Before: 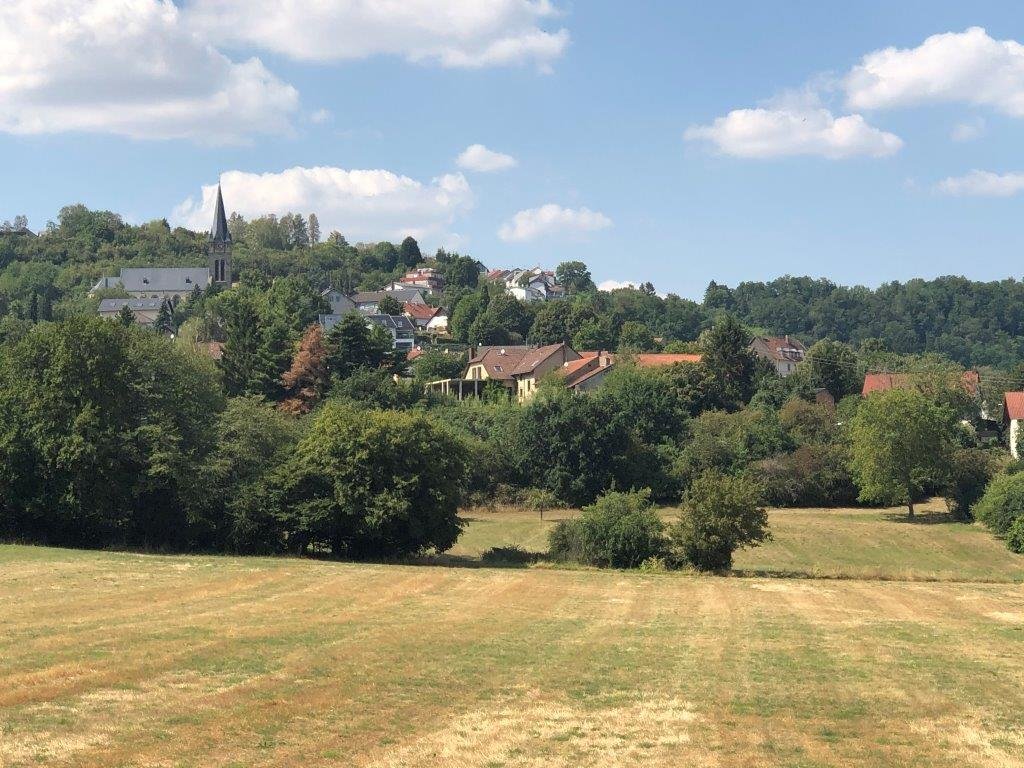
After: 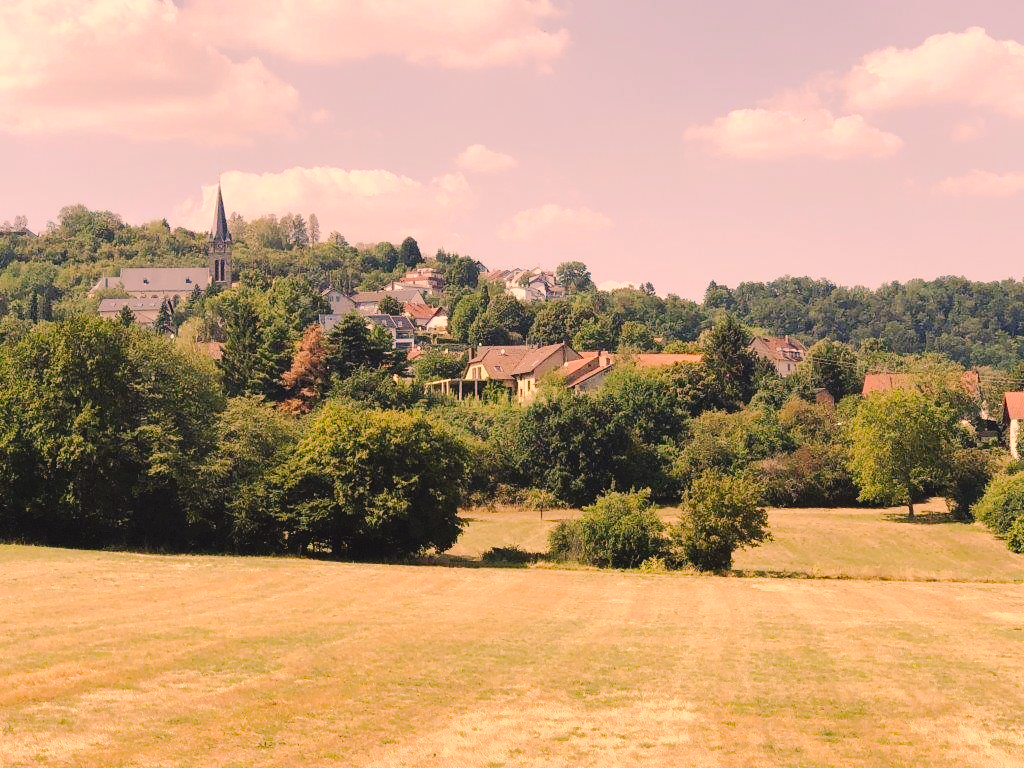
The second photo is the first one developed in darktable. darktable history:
tone curve: curves: ch0 [(0, 0) (0.003, 0.058) (0.011, 0.059) (0.025, 0.061) (0.044, 0.067) (0.069, 0.084) (0.1, 0.102) (0.136, 0.124) (0.177, 0.171) (0.224, 0.246) (0.277, 0.324) (0.335, 0.411) (0.399, 0.509) (0.468, 0.605) (0.543, 0.688) (0.623, 0.738) (0.709, 0.798) (0.801, 0.852) (0.898, 0.911) (1, 1)], preserve colors none
color correction: highlights a* 21.88, highlights b* 22.25
